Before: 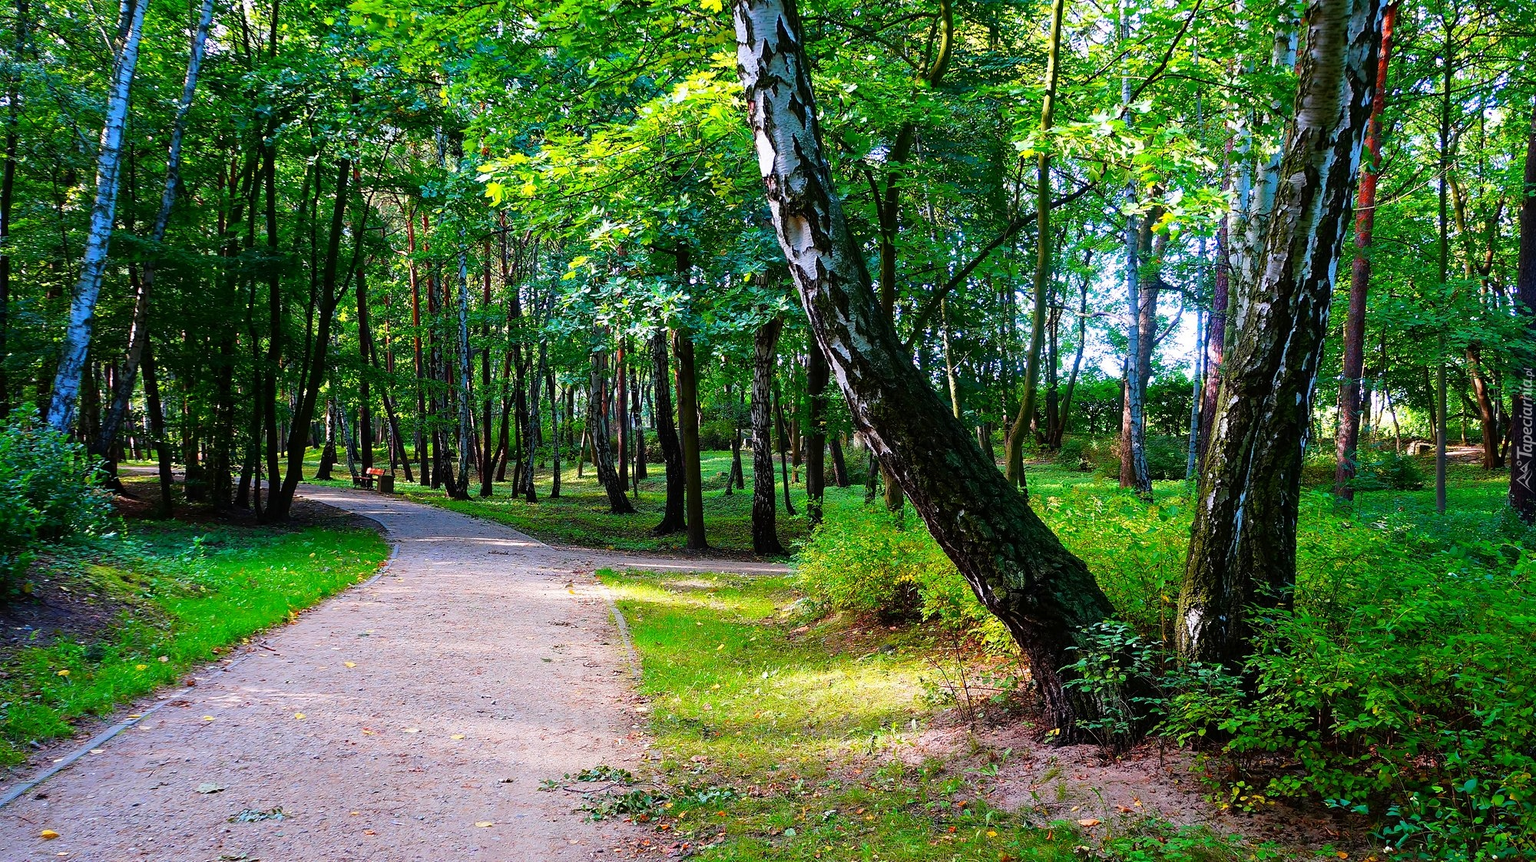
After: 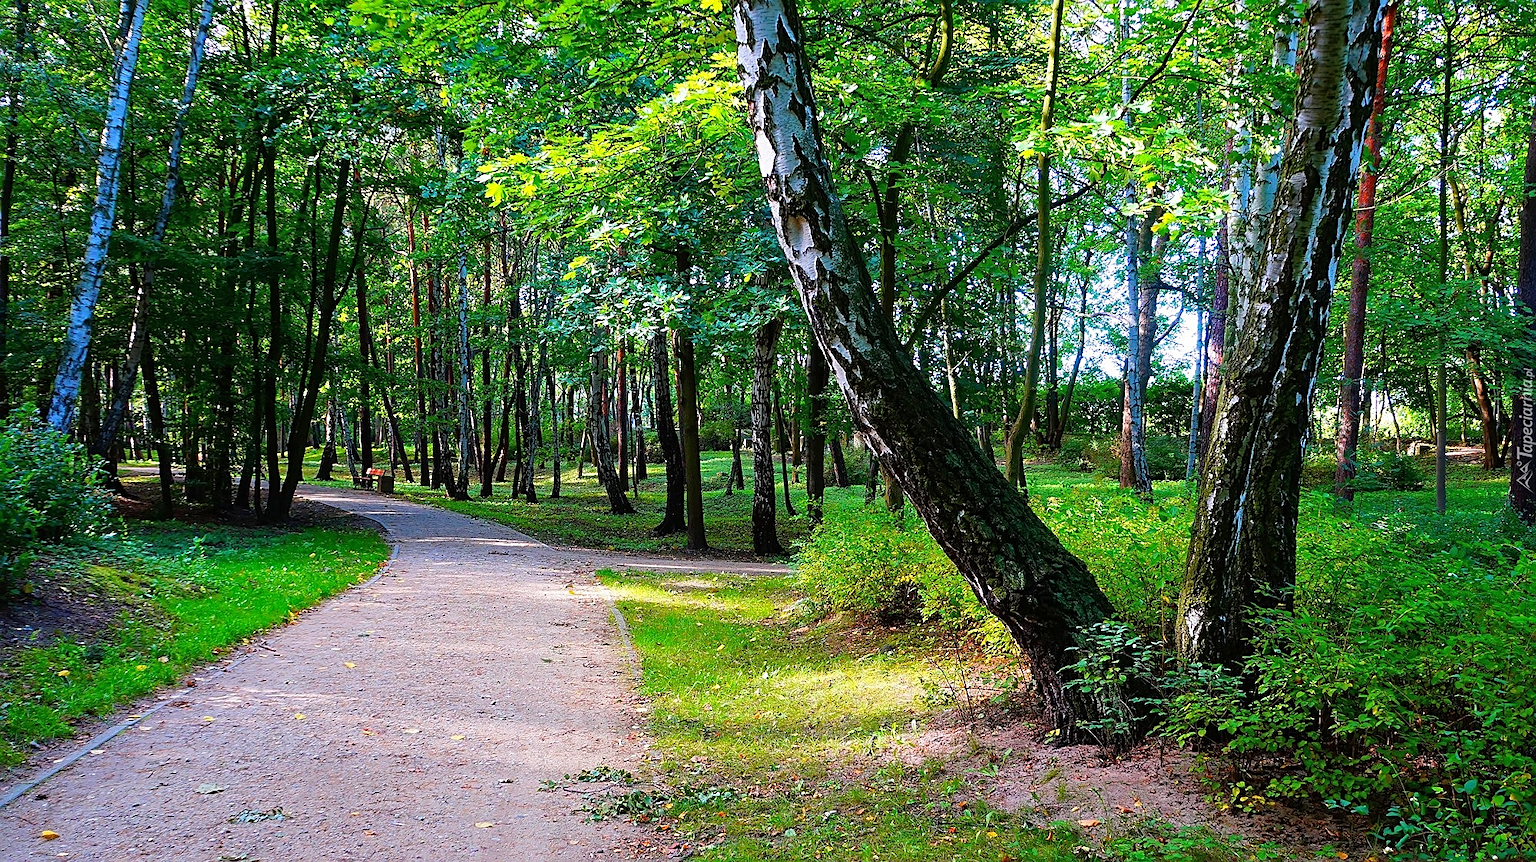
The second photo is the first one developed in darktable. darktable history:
shadows and highlights: shadows 25.72, highlights -26.11
sharpen: on, module defaults
